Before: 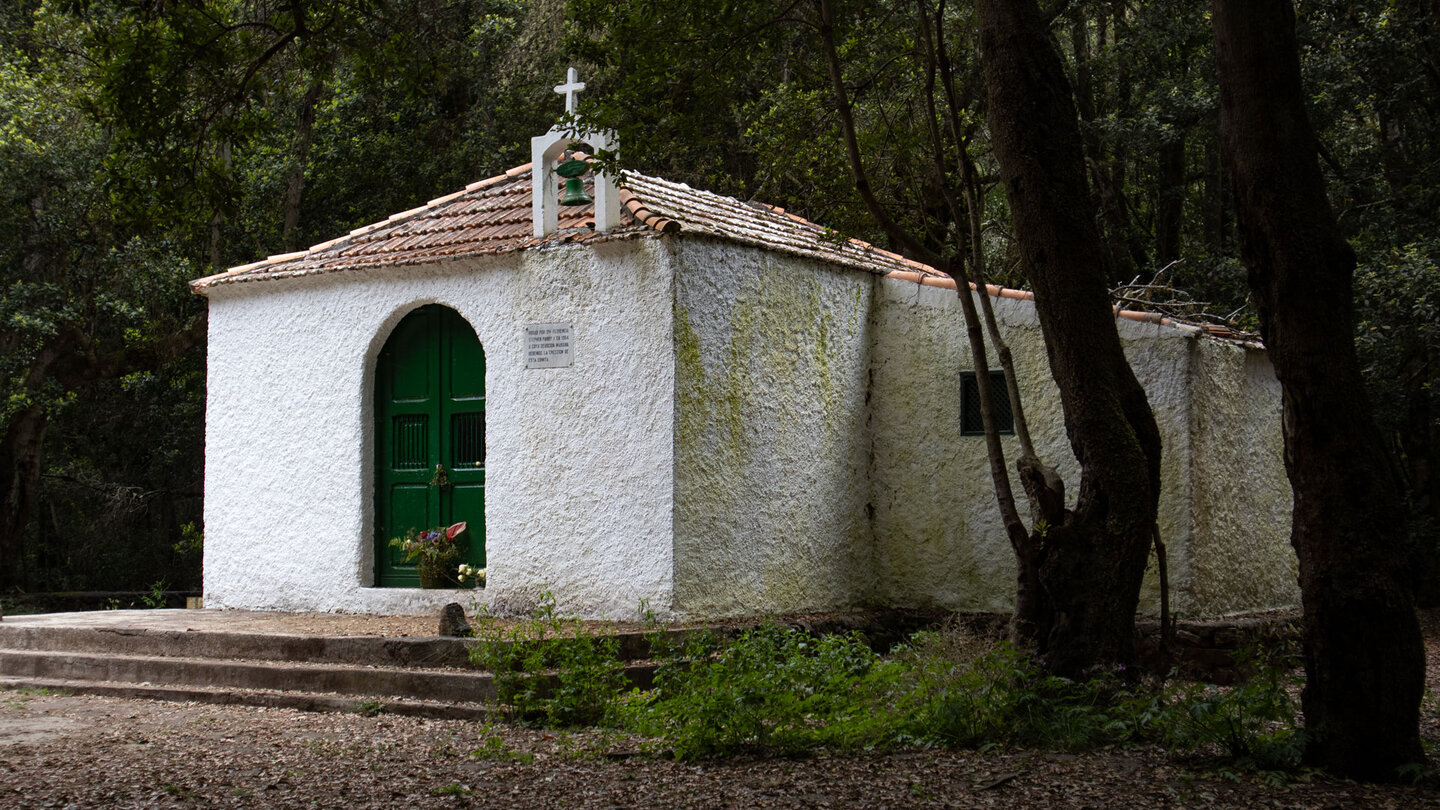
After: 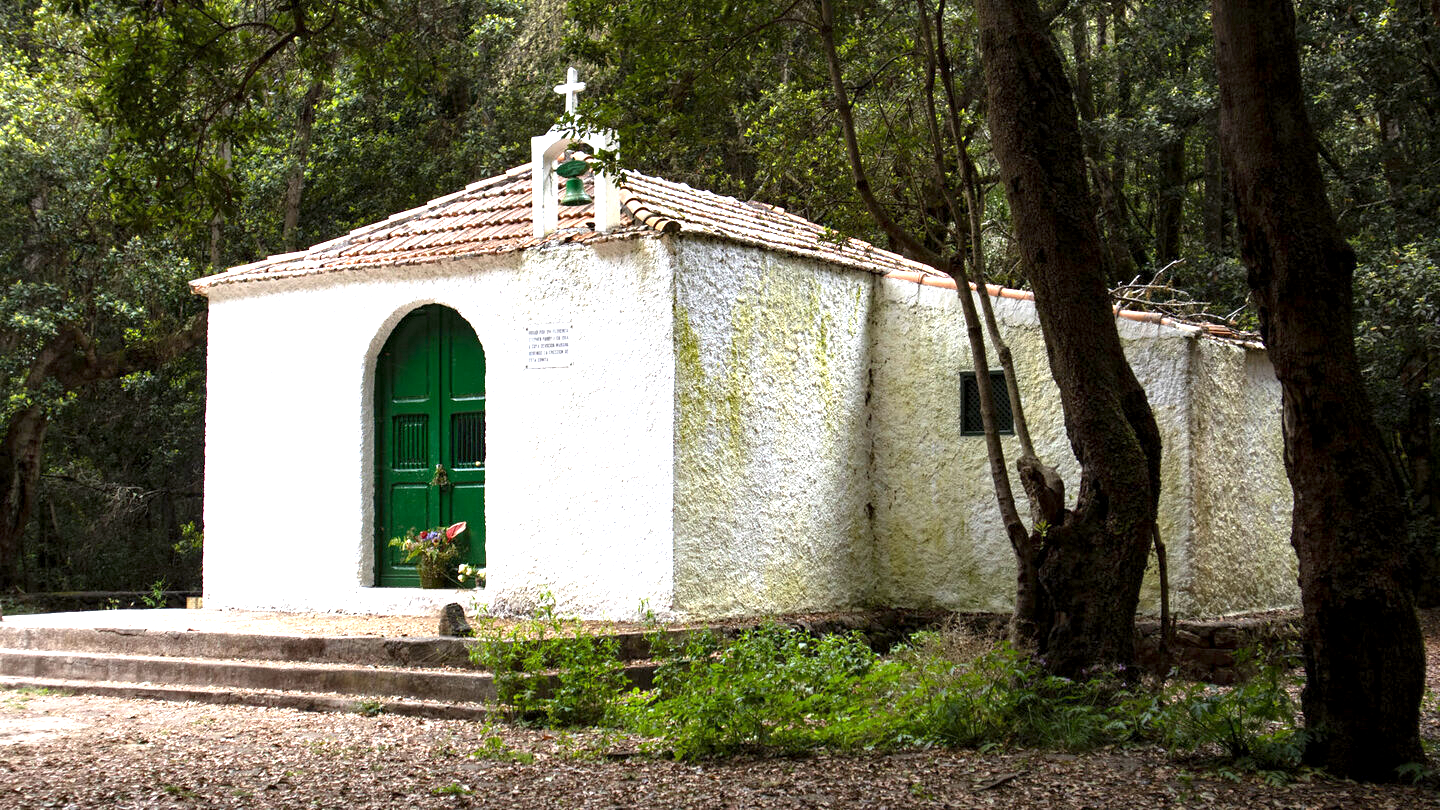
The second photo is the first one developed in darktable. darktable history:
exposure: black level correction 0.001, exposure 1.713 EV, compensate highlight preservation false
